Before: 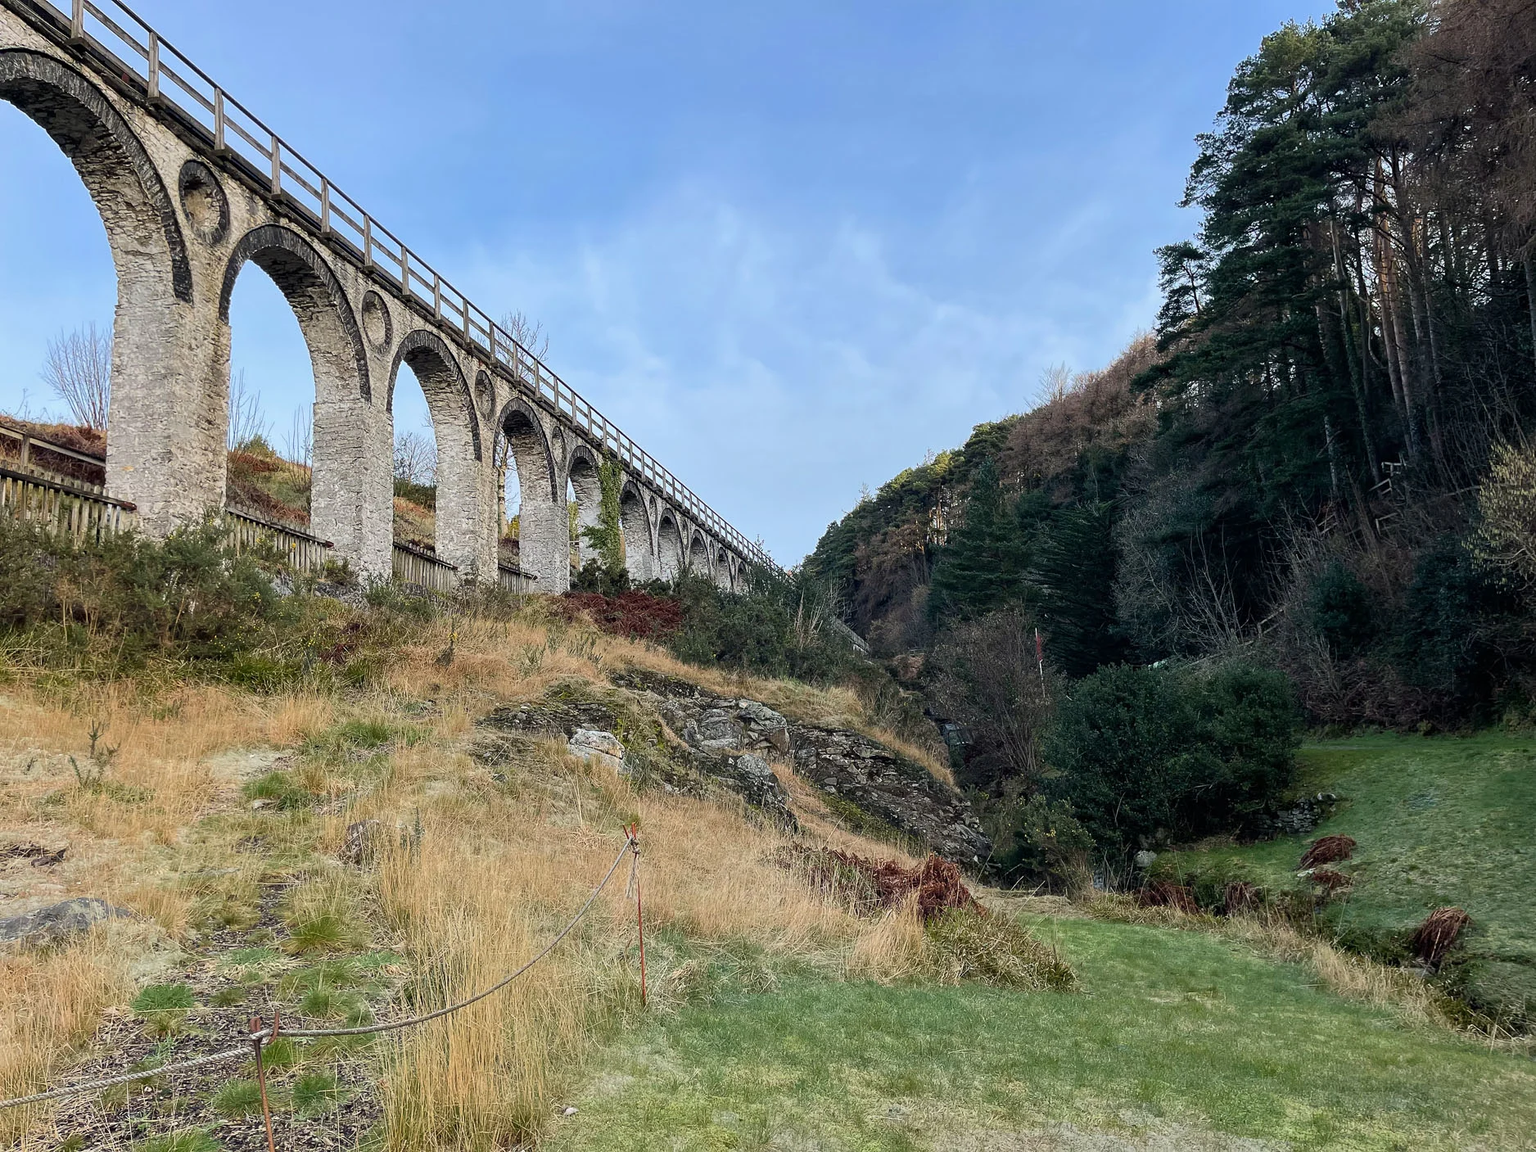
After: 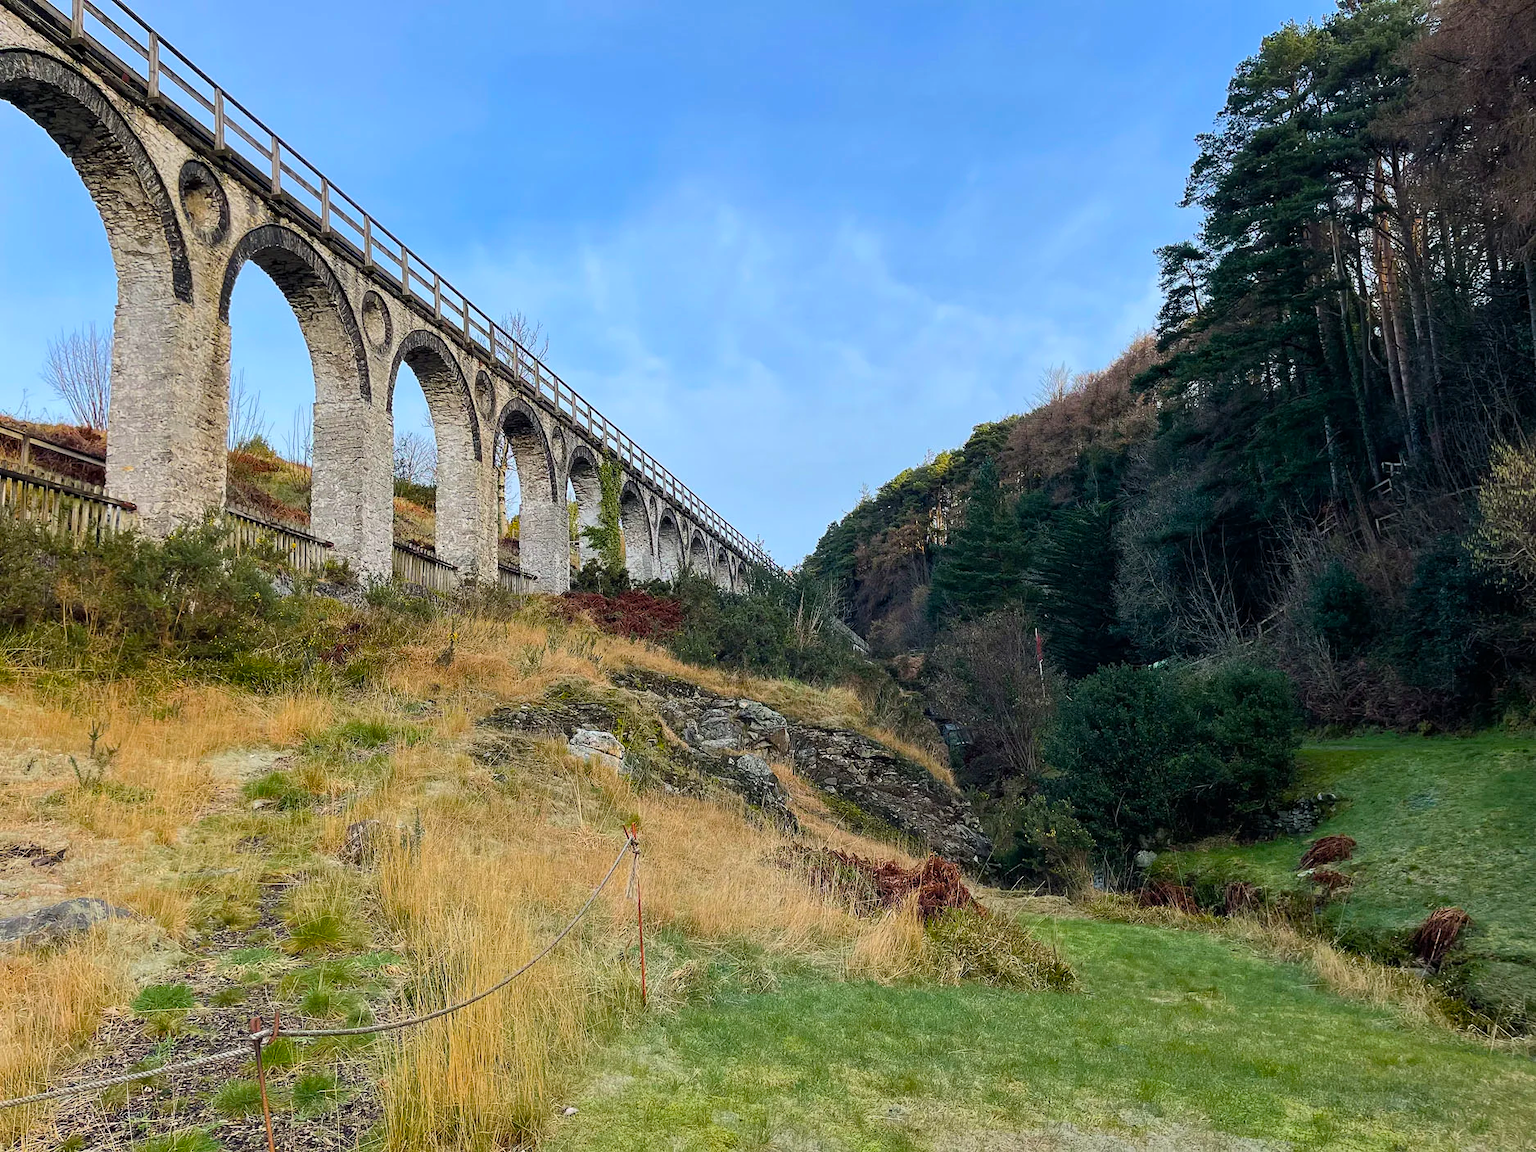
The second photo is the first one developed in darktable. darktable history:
color balance rgb: linear chroma grading › global chroma 0.556%, perceptual saturation grading › global saturation 30.562%, global vibrance 20.828%
